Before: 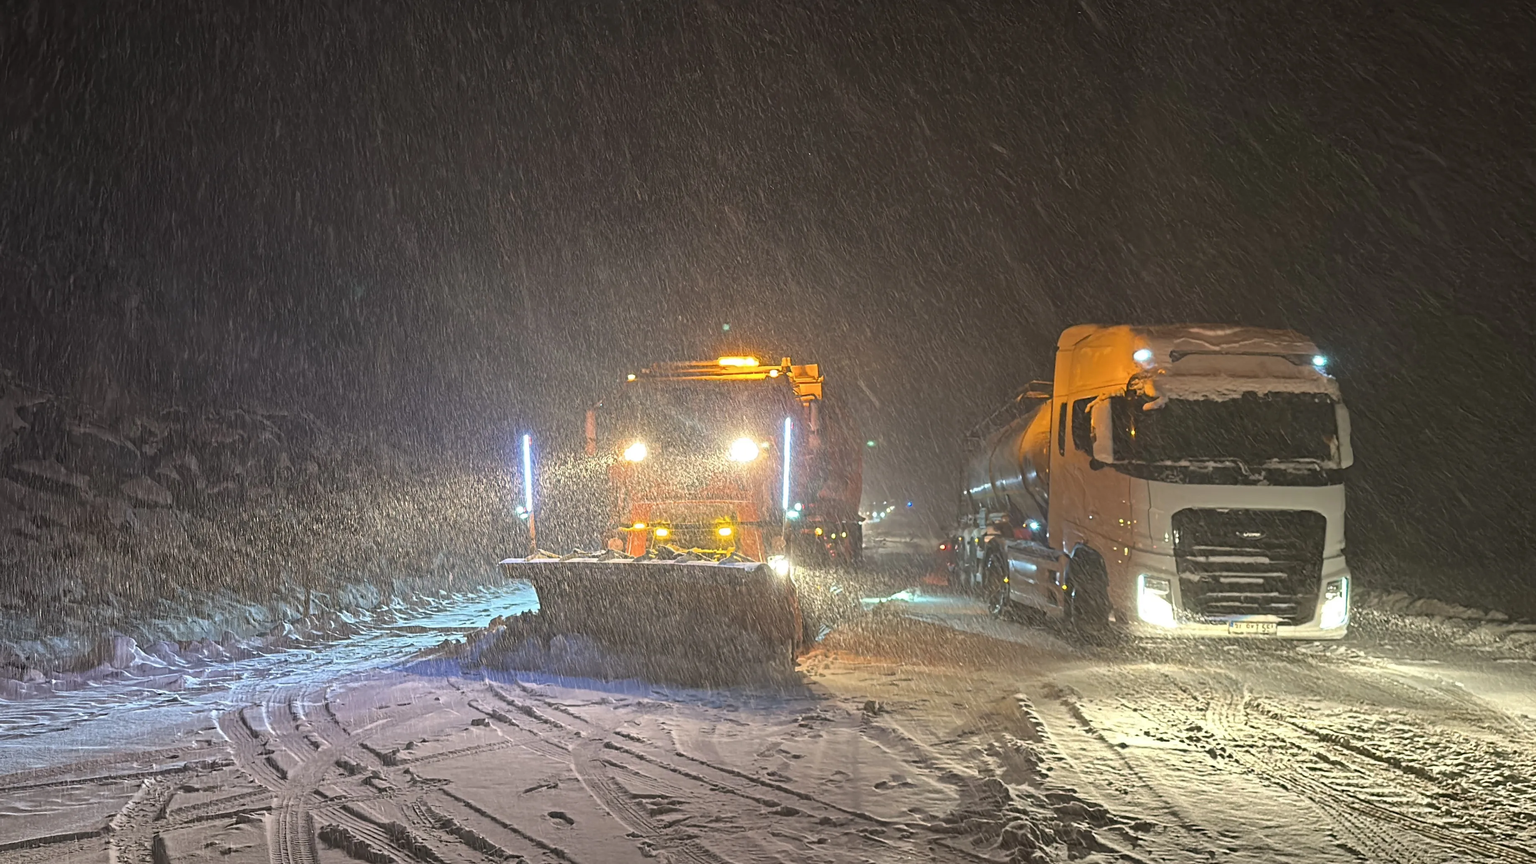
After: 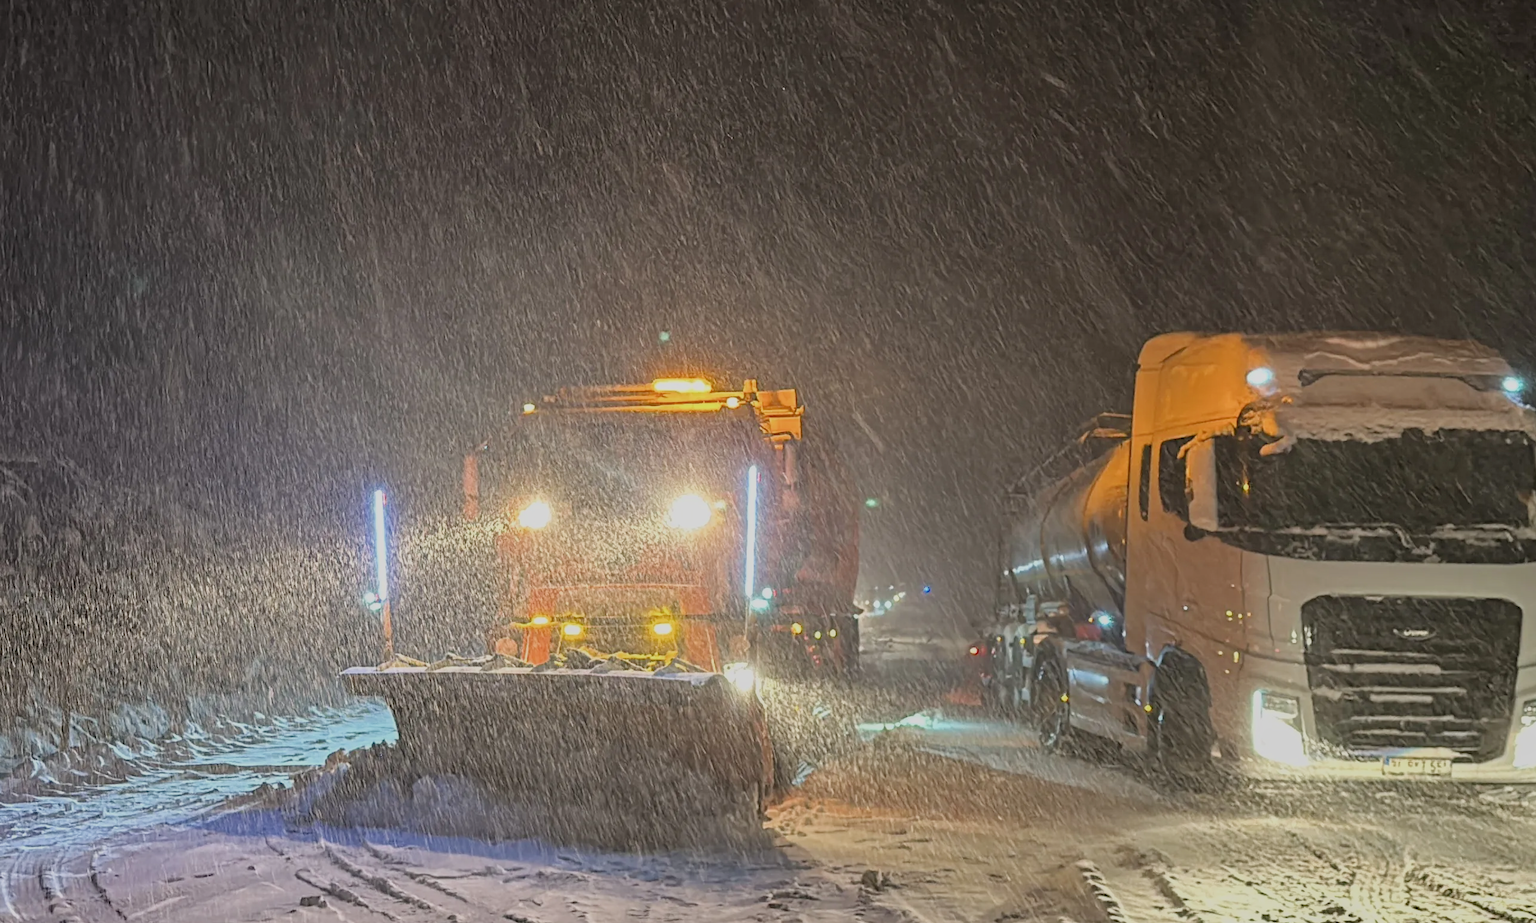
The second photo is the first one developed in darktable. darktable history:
filmic rgb: black relative exposure -8.79 EV, white relative exposure 4.98 EV, threshold 3 EV, target black luminance 0%, hardness 3.77, latitude 66.33%, contrast 0.822, shadows ↔ highlights balance 20%, color science v5 (2021), contrast in shadows safe, contrast in highlights safe, enable highlight reconstruction true
crop and rotate: left 17.046%, top 10.659%, right 12.989%, bottom 14.553%
local contrast: on, module defaults
